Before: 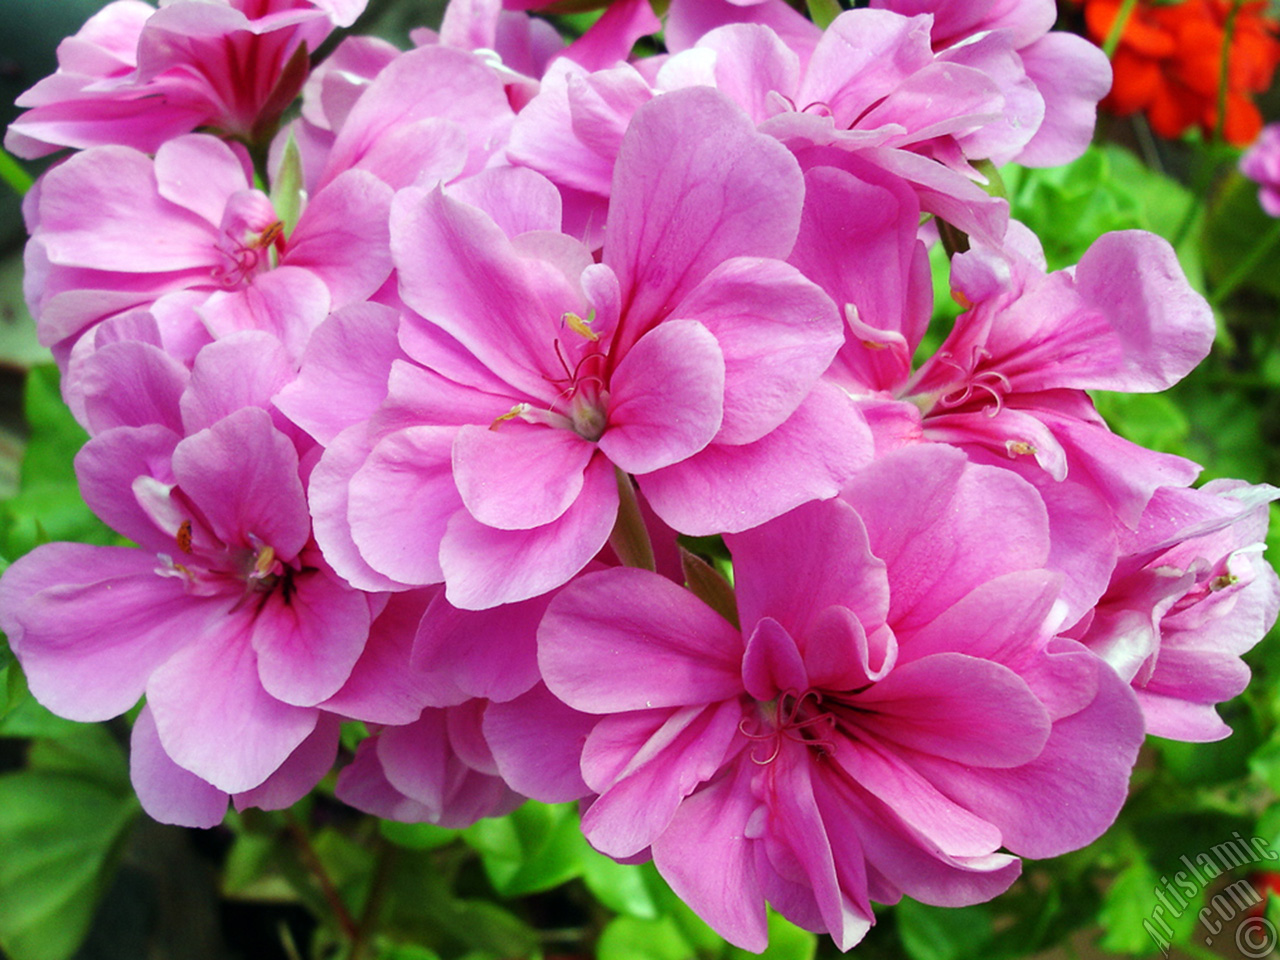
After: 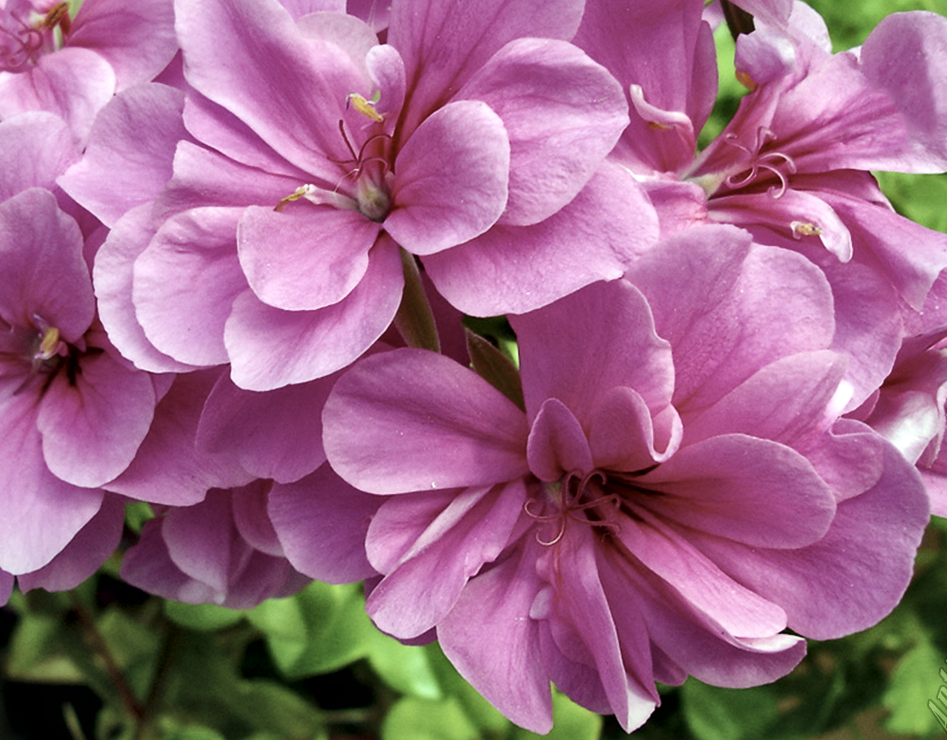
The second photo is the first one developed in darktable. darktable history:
crop: left 16.871%, top 22.857%, right 9.116%
color correction: saturation 0.5
color balance rgb: perceptual saturation grading › global saturation 40%, global vibrance 15%
local contrast: mode bilateral grid, contrast 25, coarseness 47, detail 151%, midtone range 0.2
